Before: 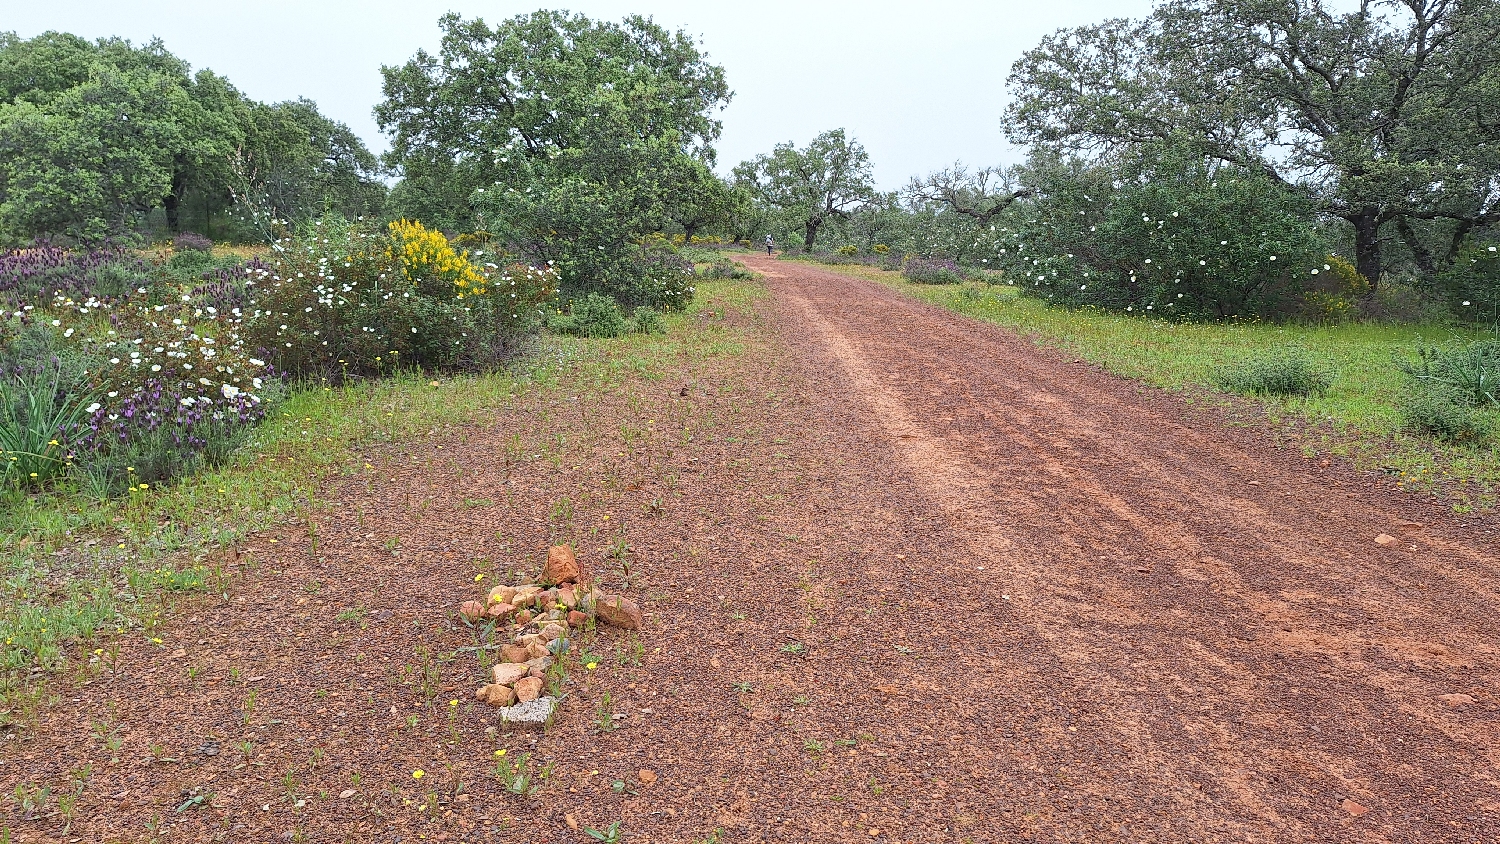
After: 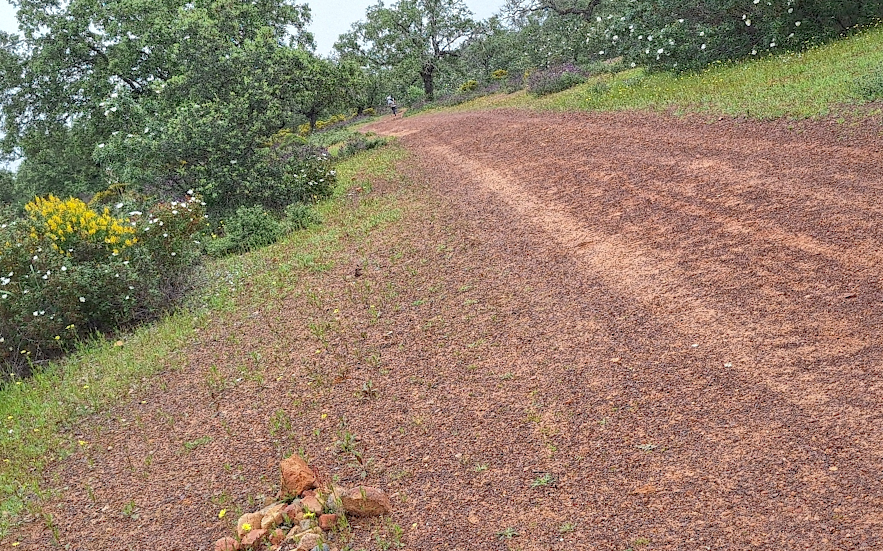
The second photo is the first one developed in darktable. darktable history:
local contrast: on, module defaults
shadows and highlights: highlights color adjustment 32.04%
crop and rotate: angle 18.49°, left 6.748%, right 4.153%, bottom 1.178%
